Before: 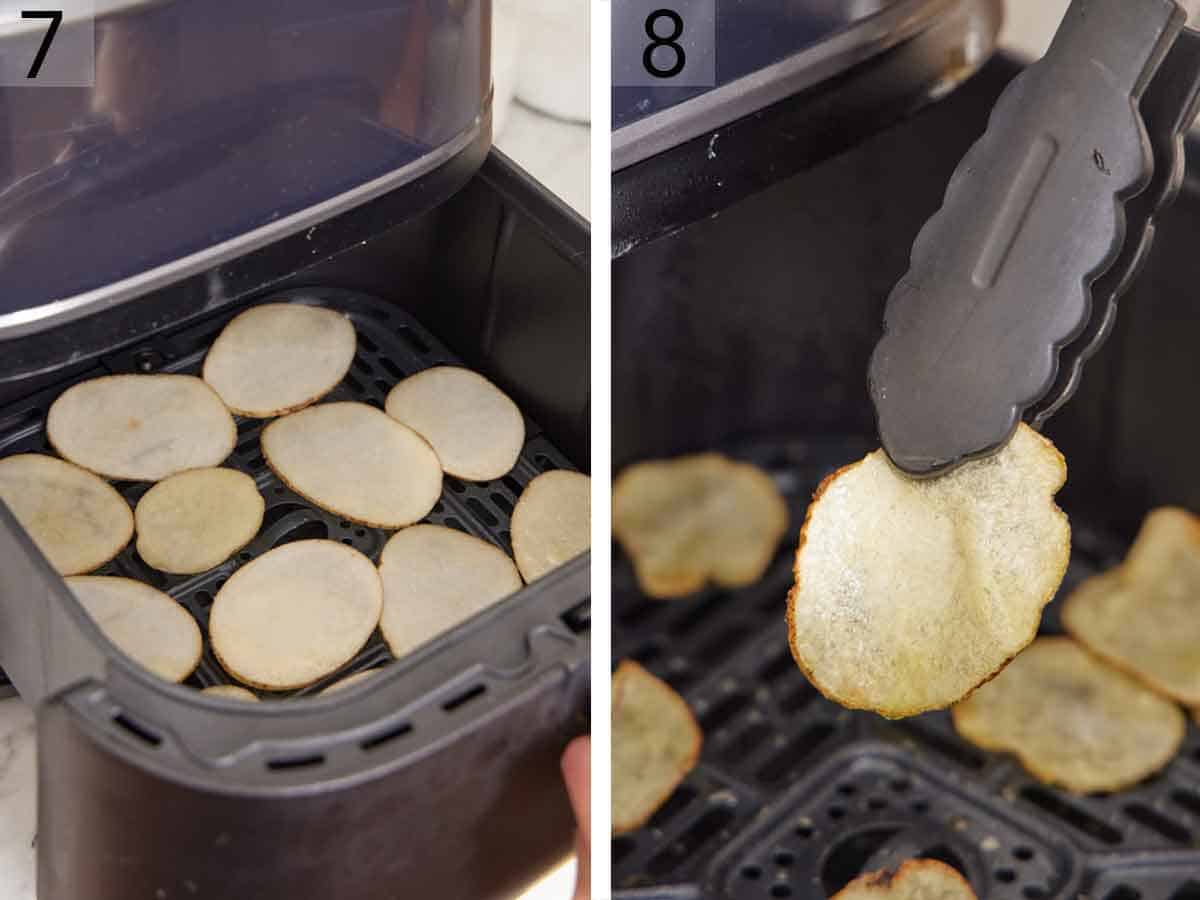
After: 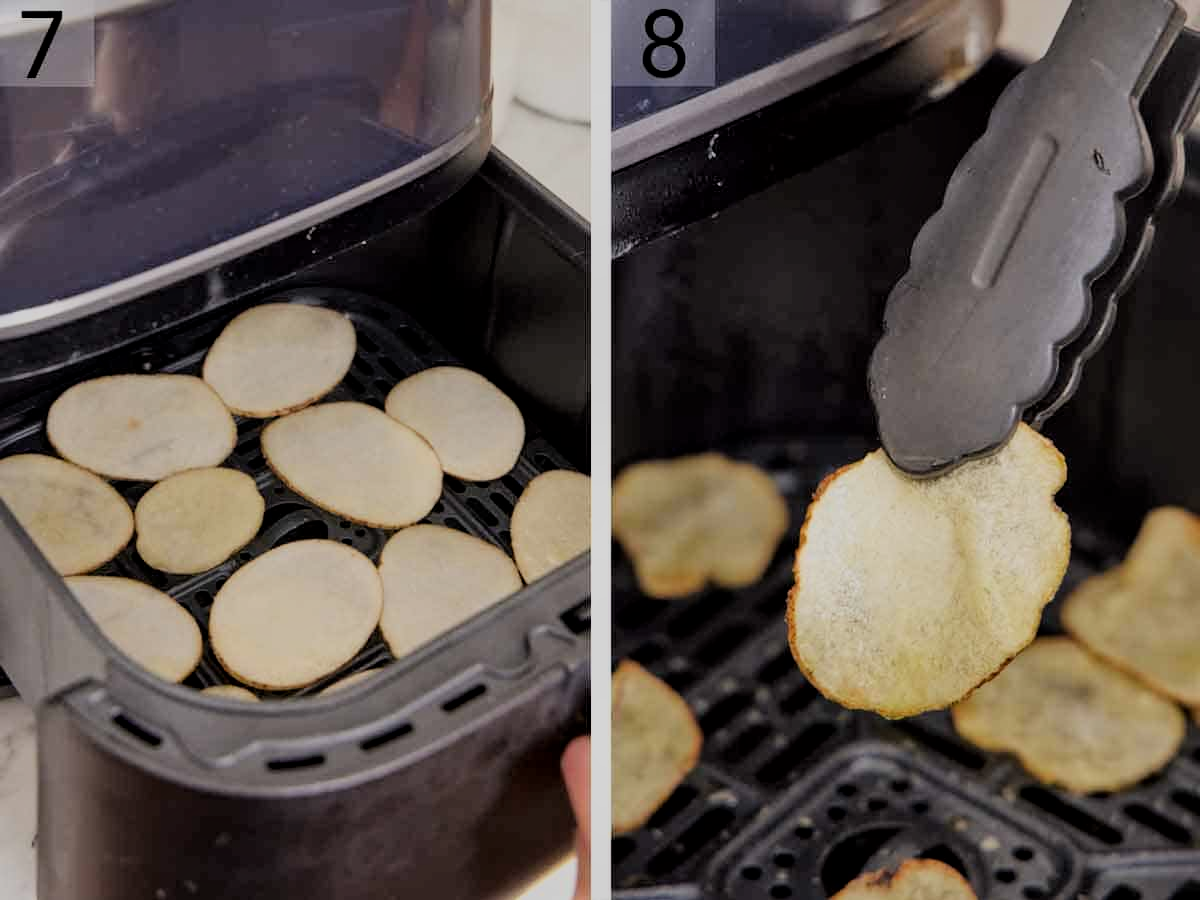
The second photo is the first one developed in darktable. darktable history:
local contrast: mode bilateral grid, contrast 20, coarseness 50, detail 130%, midtone range 0.2
filmic rgb: black relative exposure -7.15 EV, white relative exposure 5.36 EV, hardness 3.02, color science v6 (2022)
